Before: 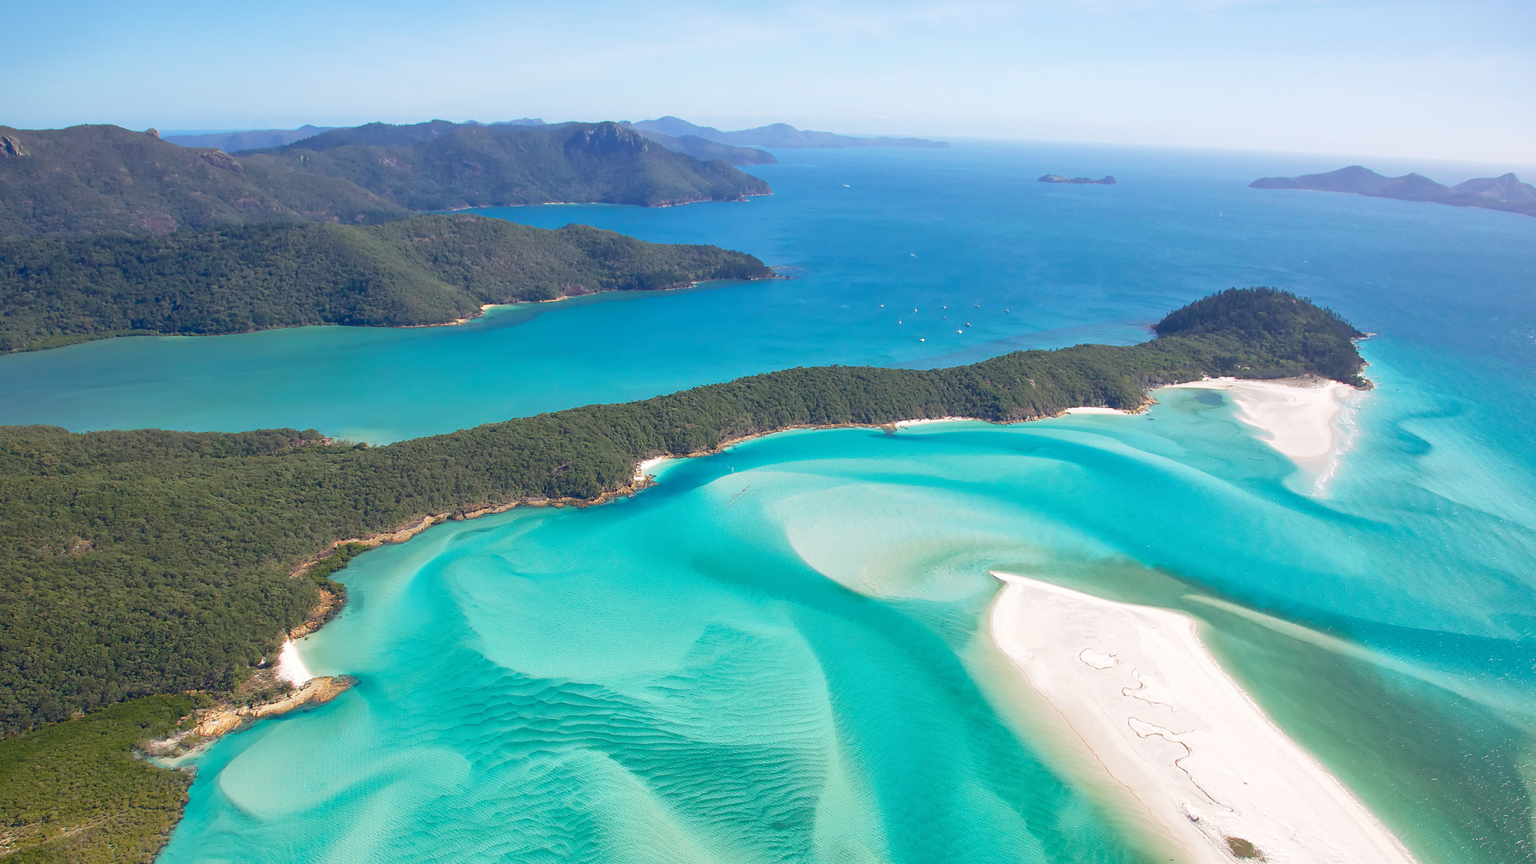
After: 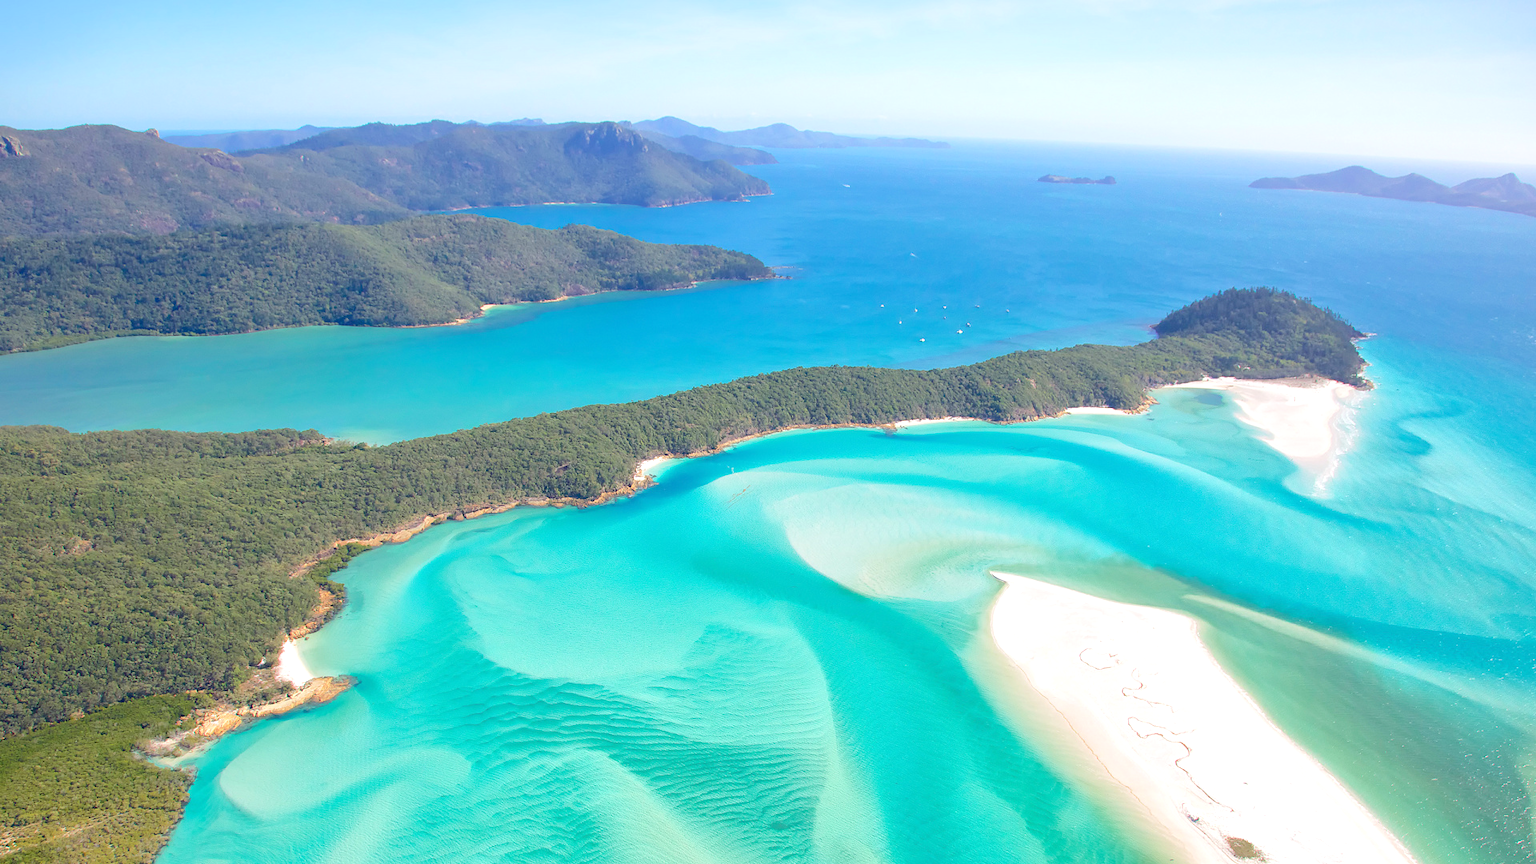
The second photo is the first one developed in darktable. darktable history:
tone equalizer: -8 EV 1.02 EV, -7 EV 0.978 EV, -6 EV 0.978 EV, -5 EV 0.995 EV, -4 EV 1.01 EV, -3 EV 0.771 EV, -2 EV 0.471 EV, -1 EV 0.241 EV, edges refinement/feathering 500, mask exposure compensation -1.57 EV, preserve details no
